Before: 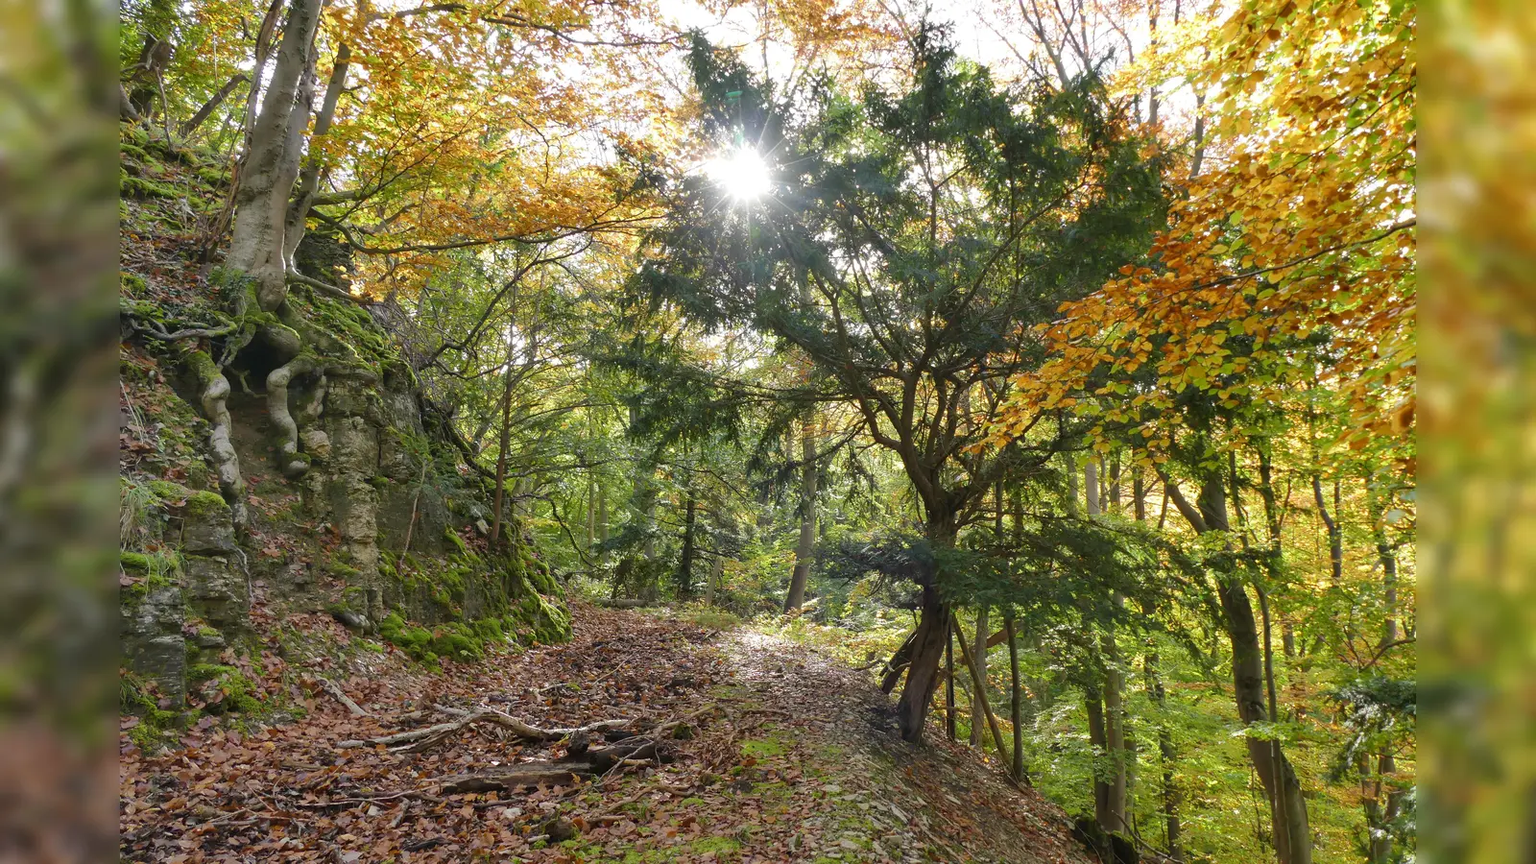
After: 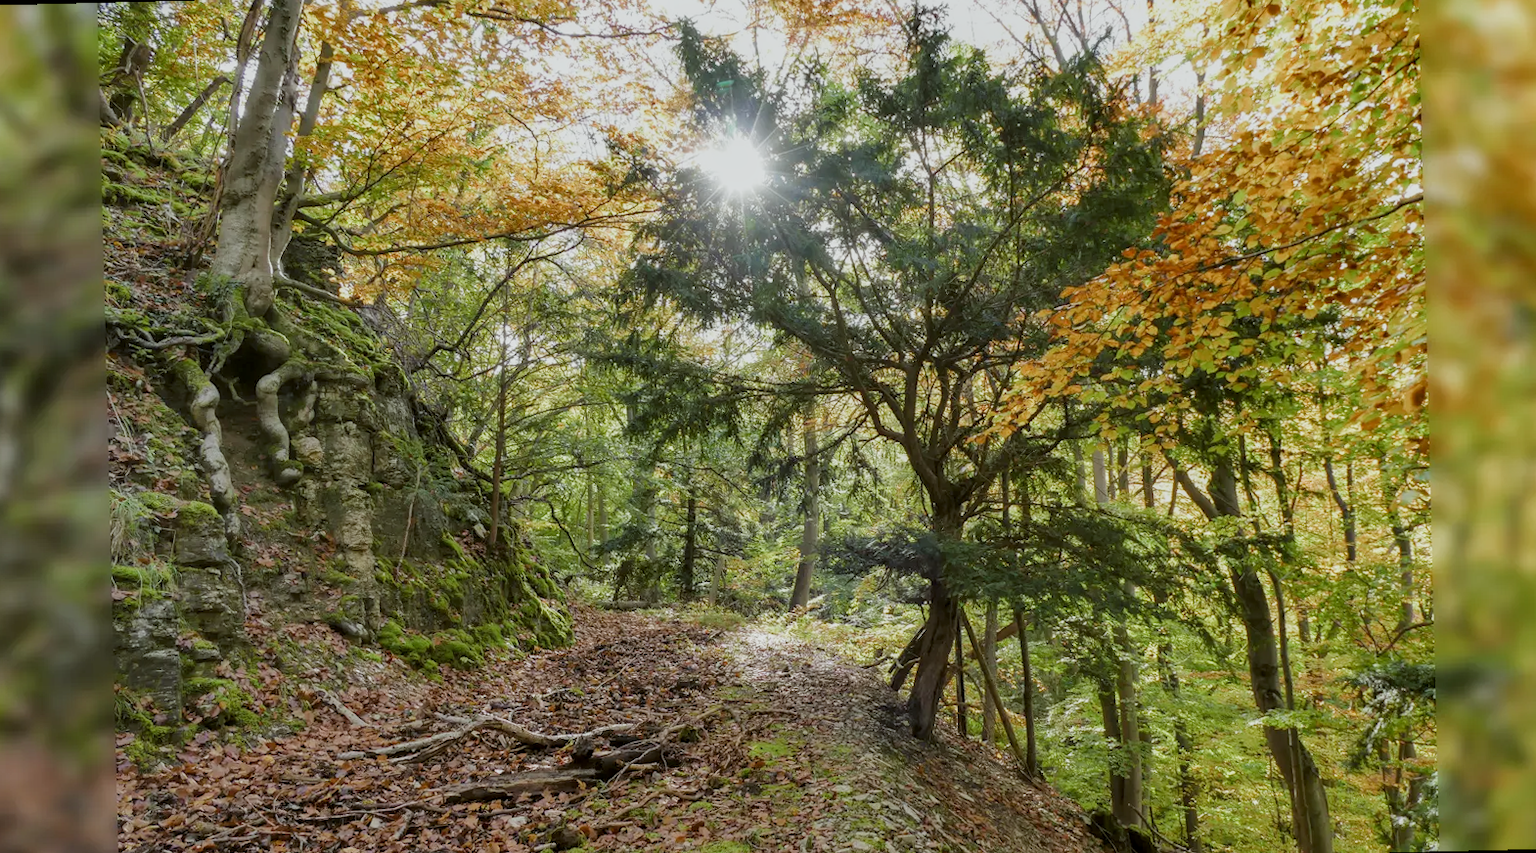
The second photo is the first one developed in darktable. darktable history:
filmic rgb: middle gray luminance 18.42%, black relative exposure -11.25 EV, white relative exposure 3.75 EV, threshold 6 EV, target black luminance 0%, hardness 5.87, latitude 57.4%, contrast 0.963, shadows ↔ highlights balance 49.98%, add noise in highlights 0, preserve chrominance luminance Y, color science v3 (2019), use custom middle-gray values true, iterations of high-quality reconstruction 0, contrast in highlights soft, enable highlight reconstruction true
color balance: lift [1.004, 1.002, 1.002, 0.998], gamma [1, 1.007, 1.002, 0.993], gain [1, 0.977, 1.013, 1.023], contrast -3.64%
rotate and perspective: rotation -1.42°, crop left 0.016, crop right 0.984, crop top 0.035, crop bottom 0.965
local contrast: on, module defaults
